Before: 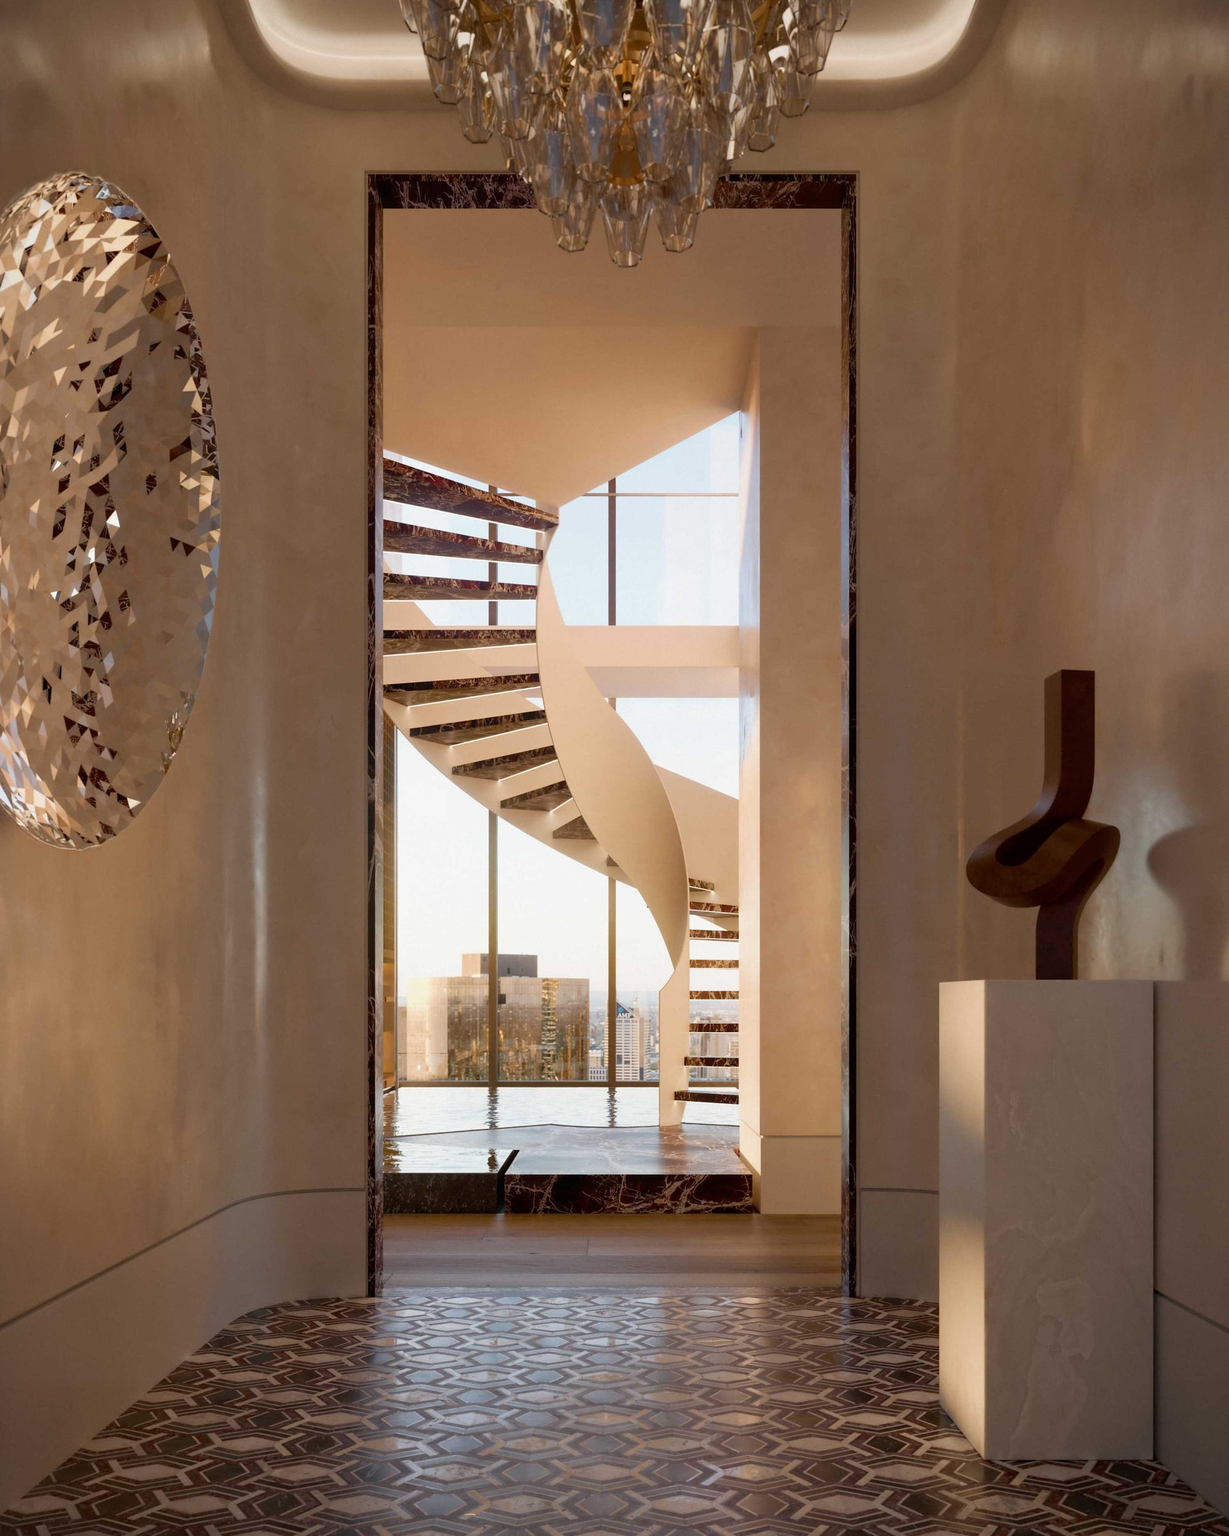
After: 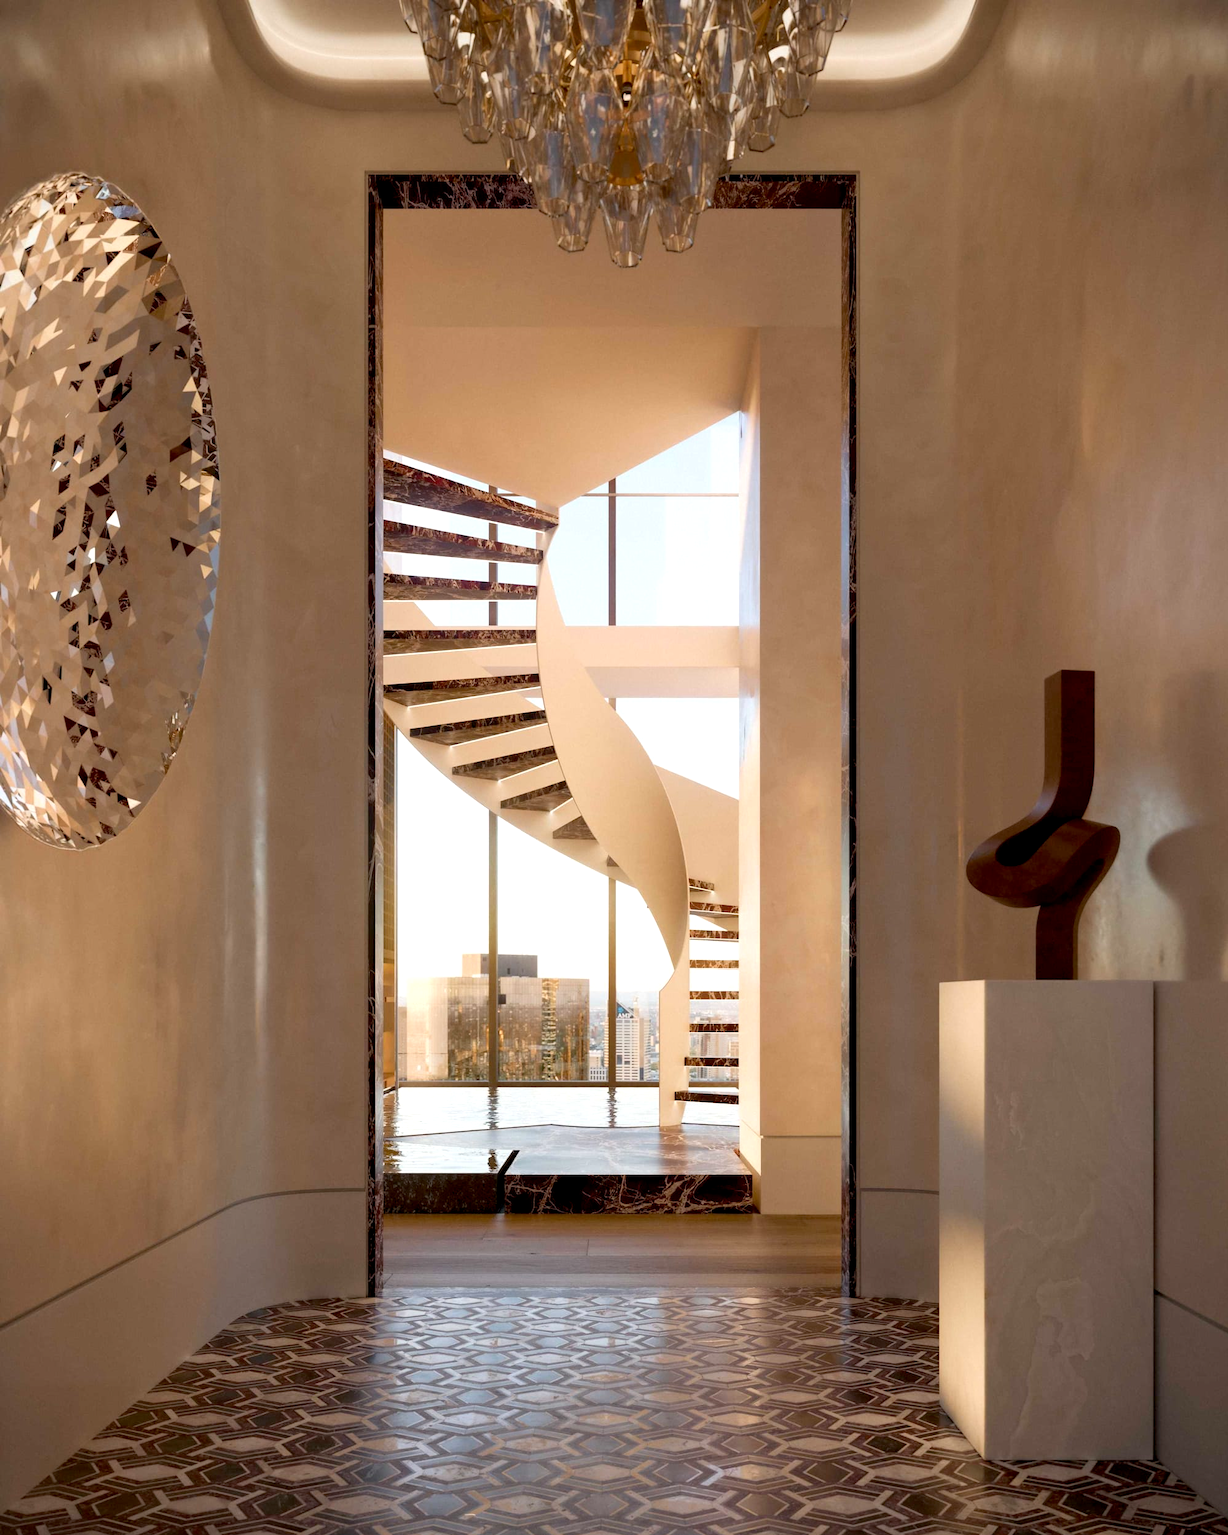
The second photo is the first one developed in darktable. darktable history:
base curve: curves: ch0 [(0, 0) (0.472, 0.508) (1, 1)]
exposure: black level correction 0.005, exposure 0.286 EV, compensate highlight preservation false
